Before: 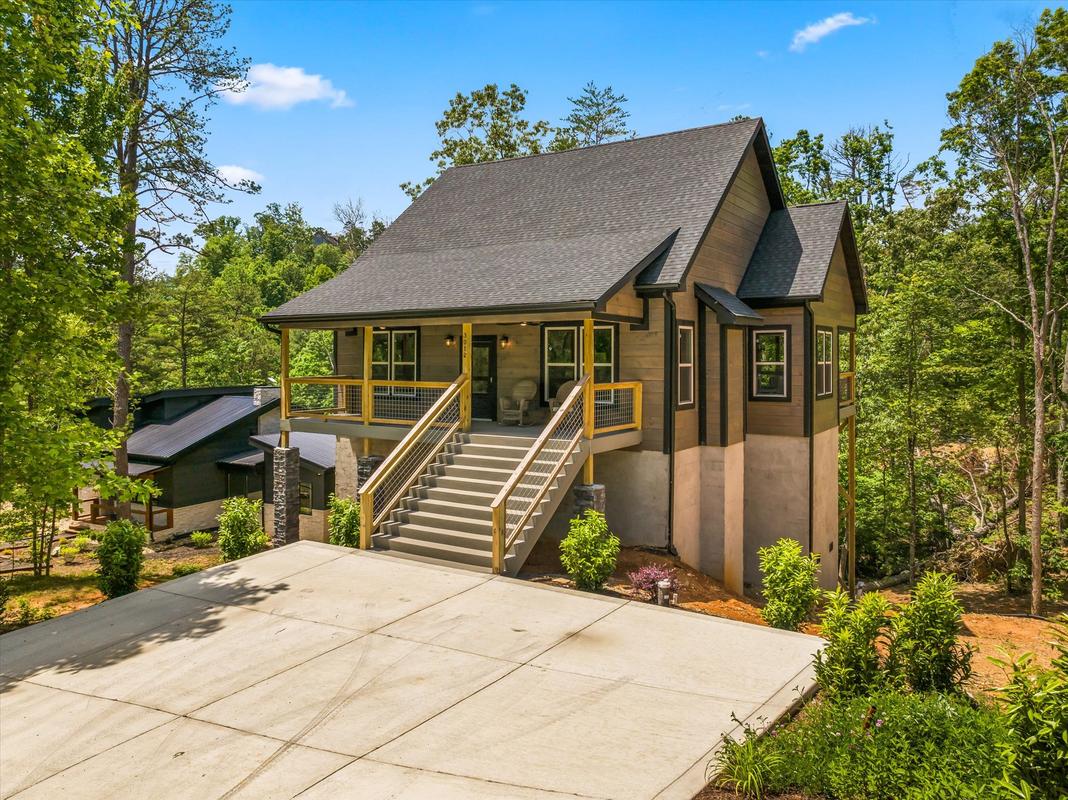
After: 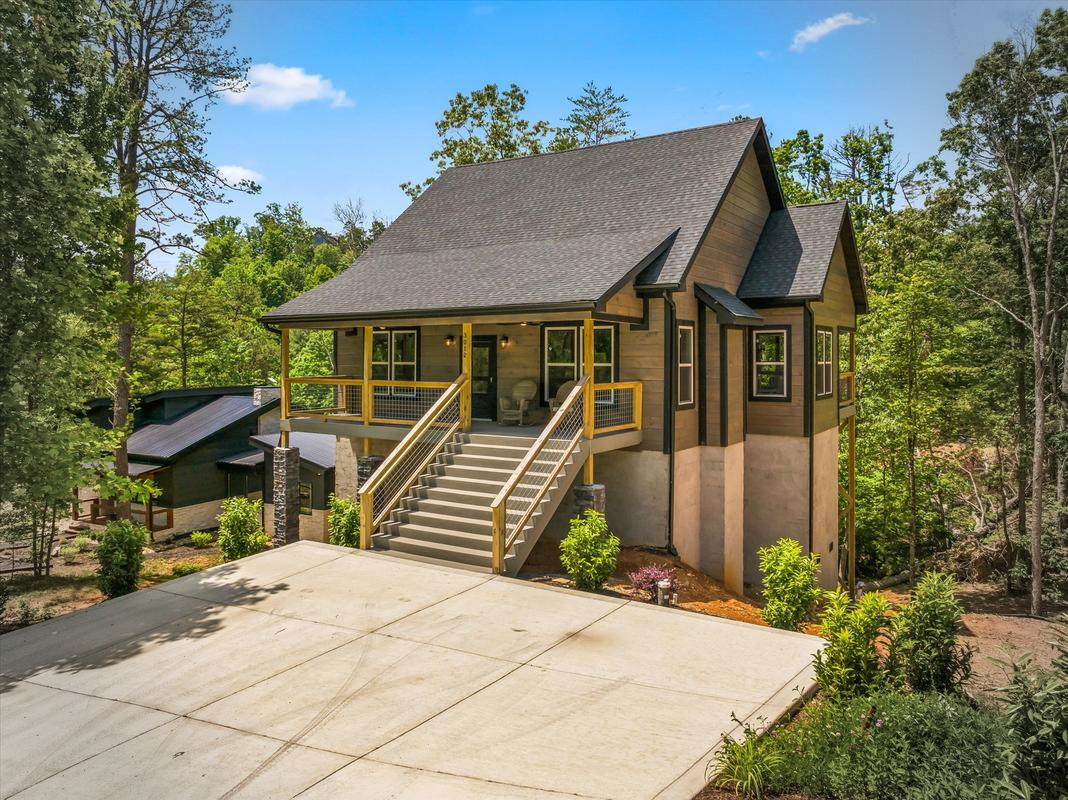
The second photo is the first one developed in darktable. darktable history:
vignetting: fall-off start 76.56%, fall-off radius 28.42%, brightness -0.293, width/height ratio 0.971, unbound false
